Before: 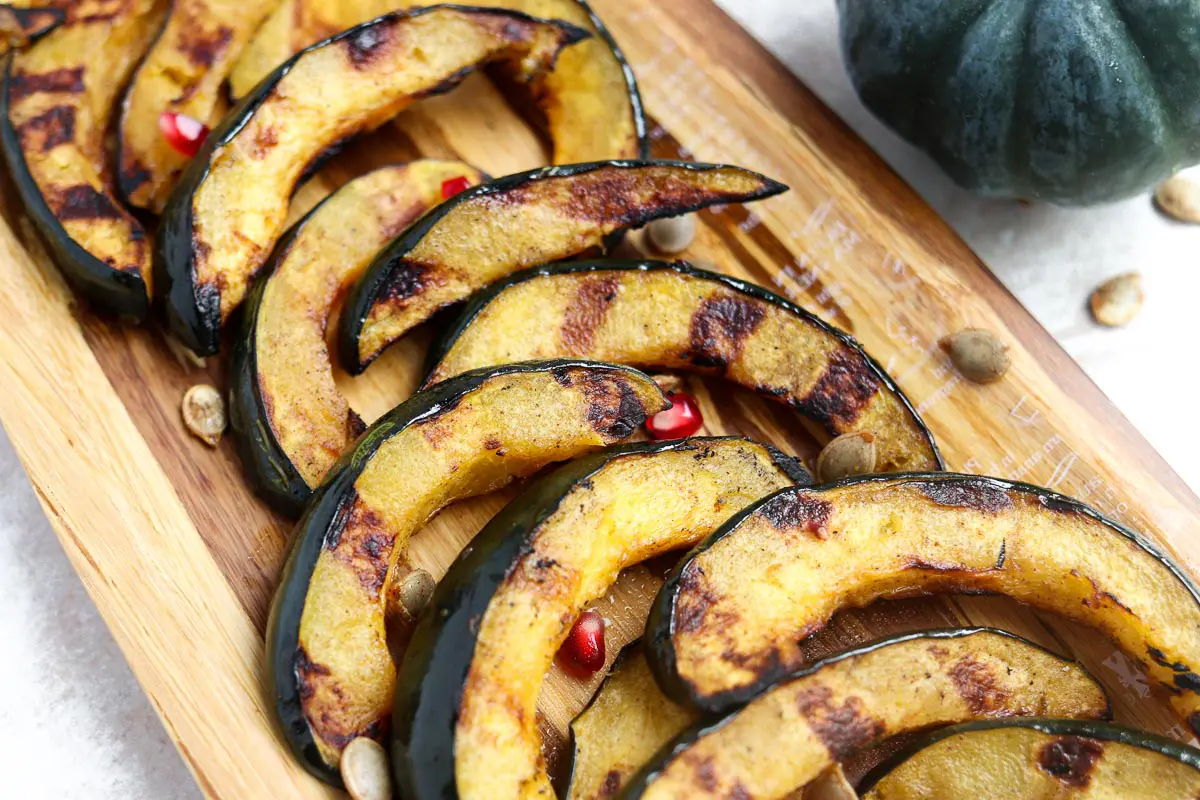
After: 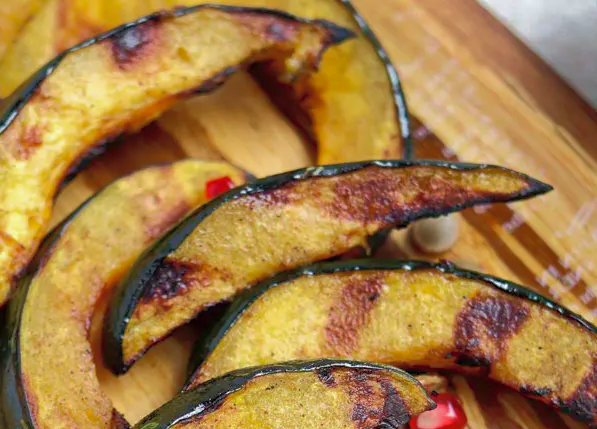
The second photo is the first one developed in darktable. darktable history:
crop: left 19.67%, right 30.553%, bottom 46.365%
velvia: on, module defaults
shadows and highlights: shadows 59.74, highlights -60.06
